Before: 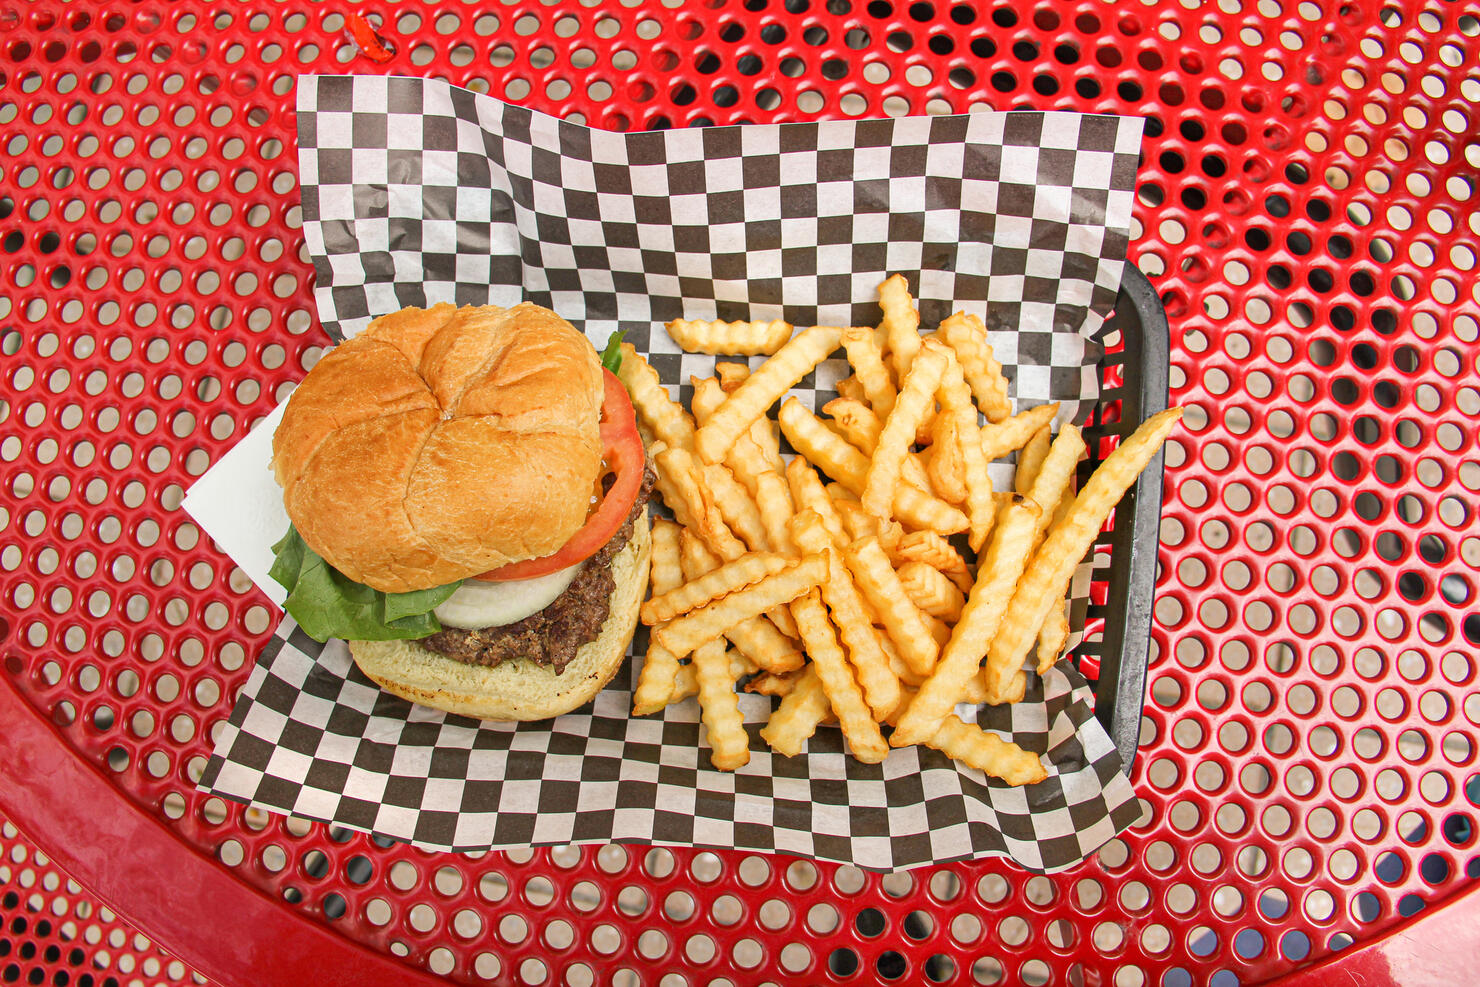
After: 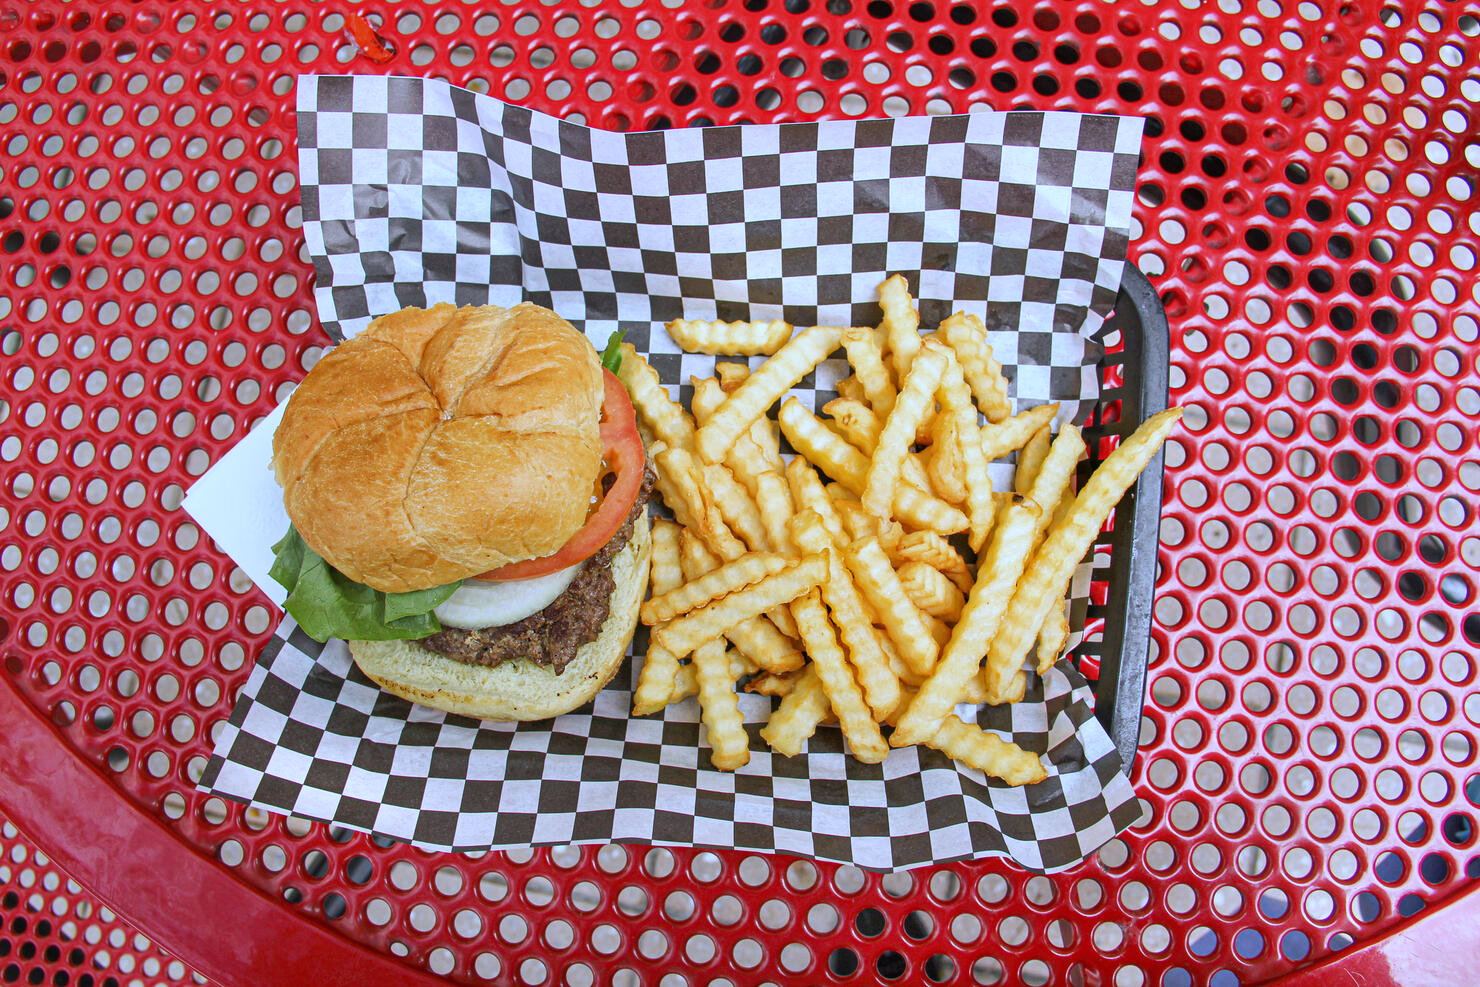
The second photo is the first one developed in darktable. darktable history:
tone equalizer: on, module defaults
white balance: red 0.871, blue 1.249
exposure: black level correction 0, compensate exposure bias true, compensate highlight preservation false
